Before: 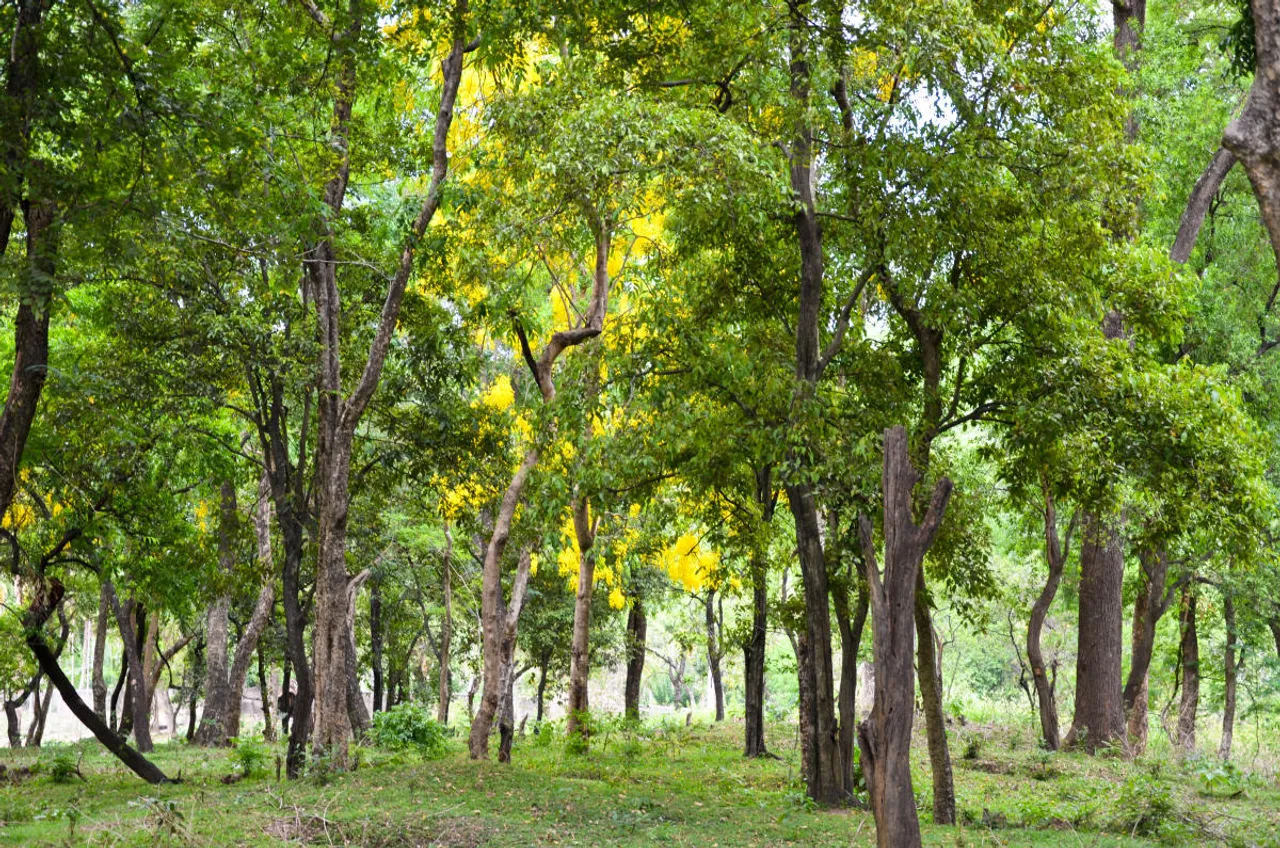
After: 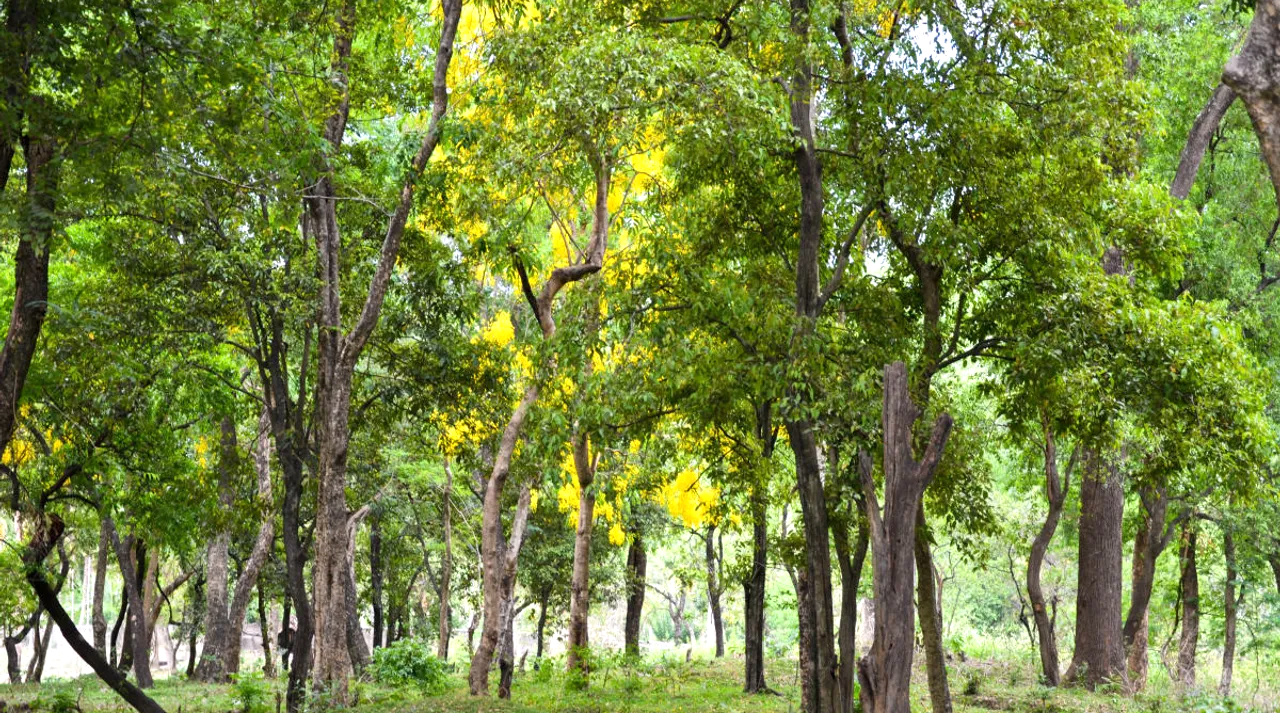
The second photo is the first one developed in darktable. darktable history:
exposure: exposure 0.195 EV, compensate exposure bias true, compensate highlight preservation false
crop: top 7.622%, bottom 8.254%
